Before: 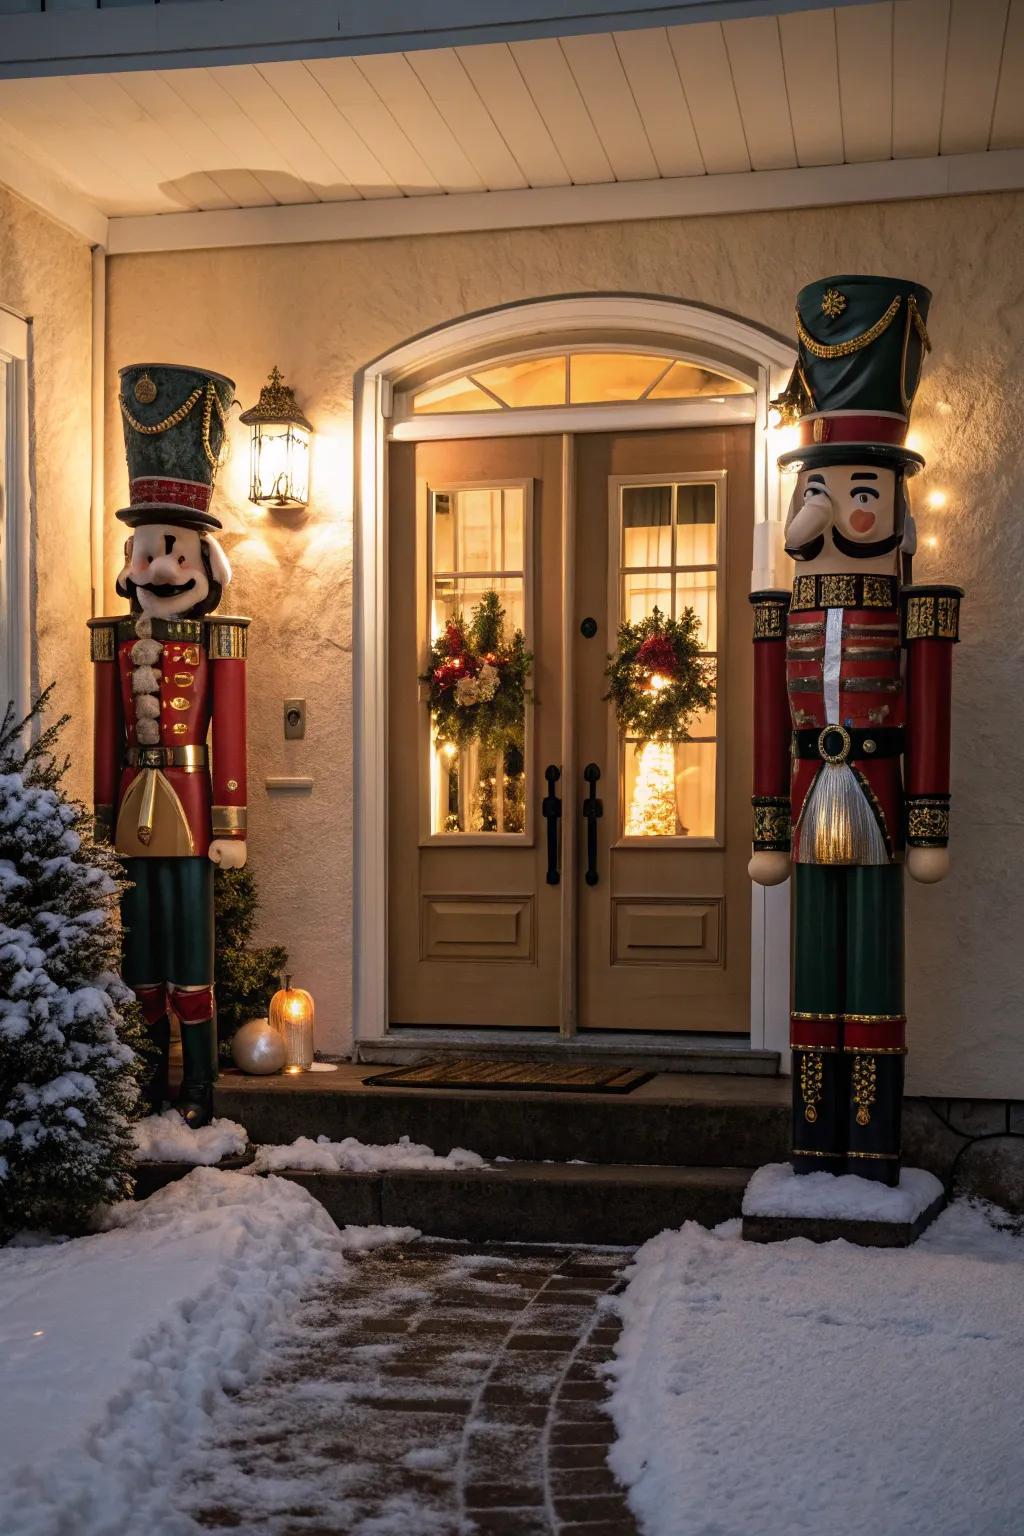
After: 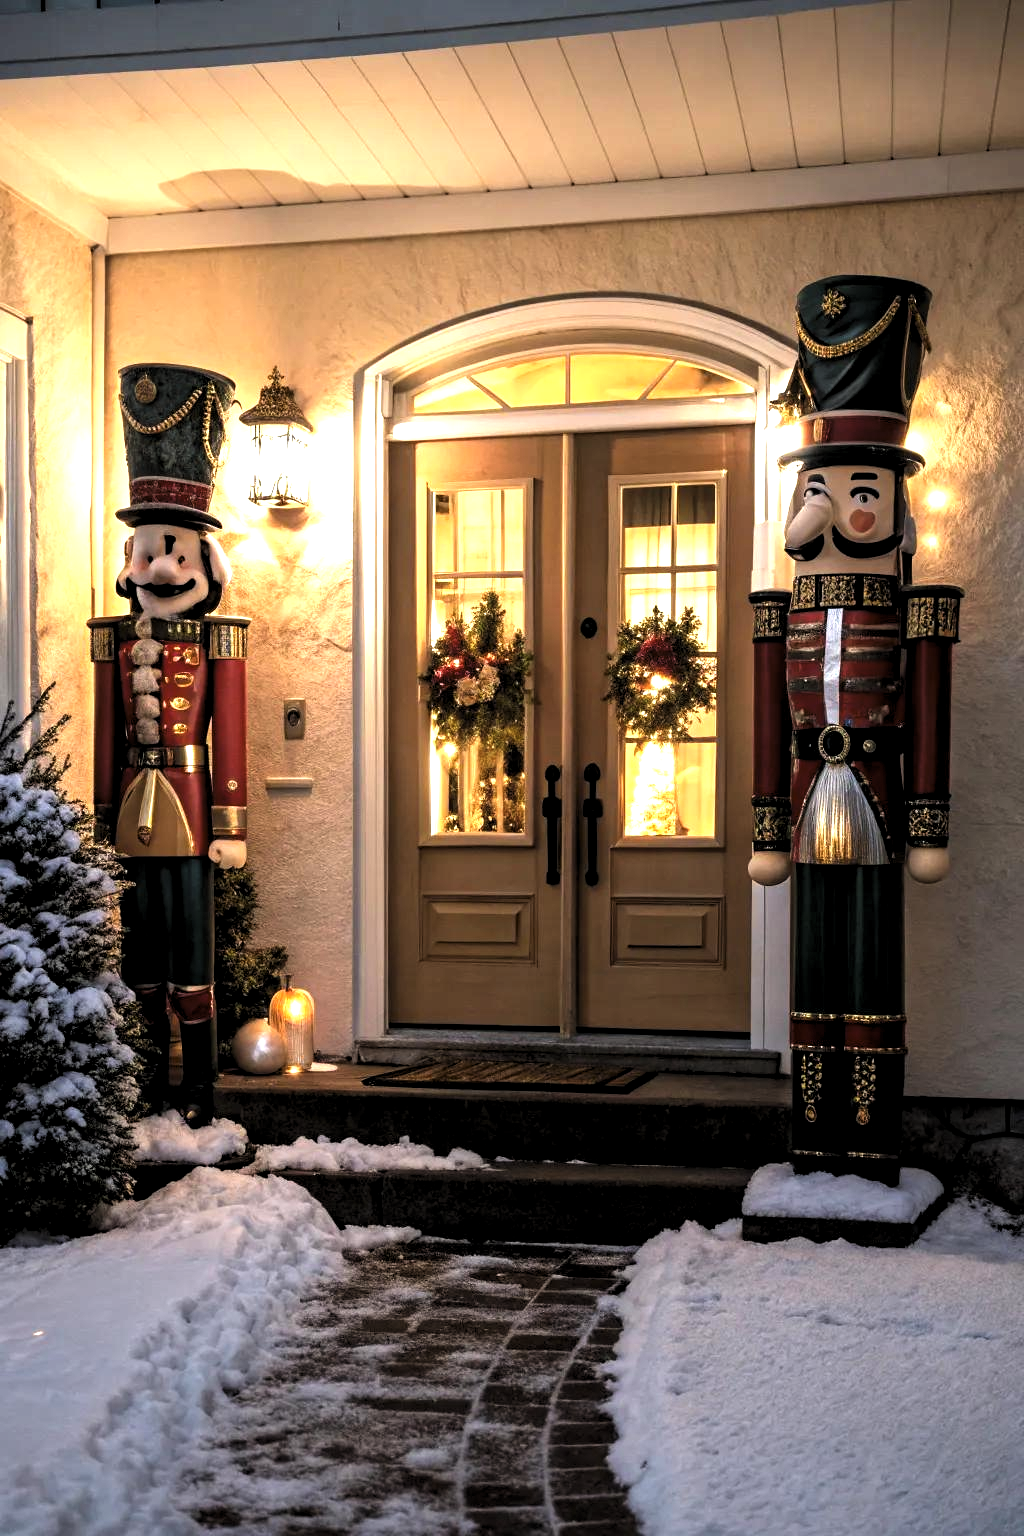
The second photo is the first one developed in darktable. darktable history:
levels: levels [0.116, 0.574, 1]
exposure: black level correction 0, exposure 1.1 EV, compensate exposure bias true, compensate highlight preservation false
